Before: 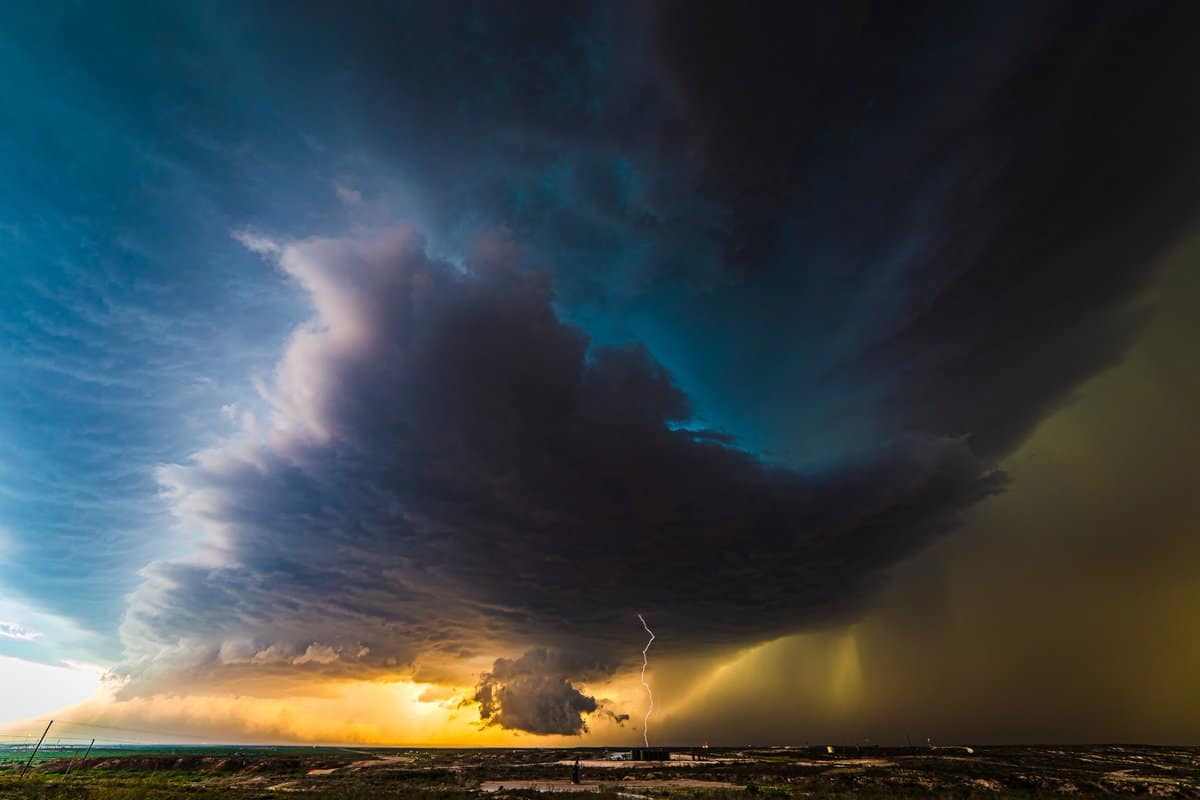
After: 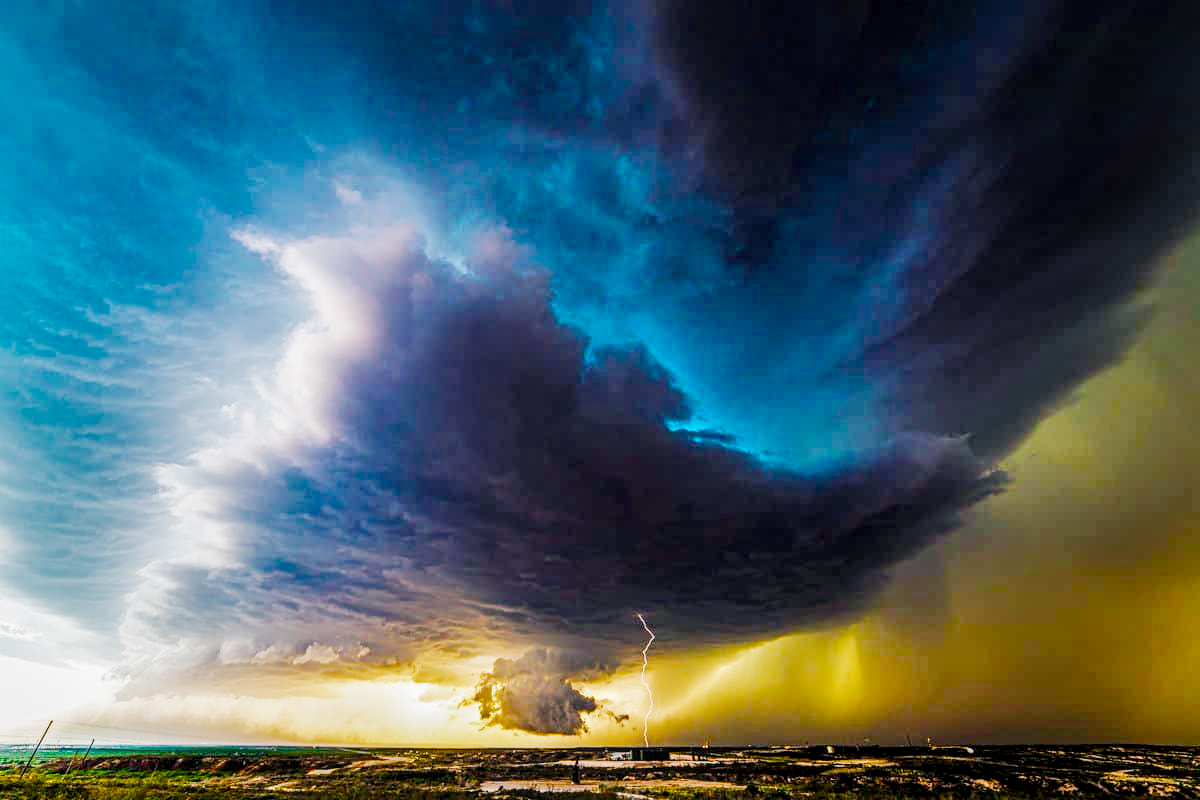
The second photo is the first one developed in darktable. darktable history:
color balance rgb: shadows lift › chroma 4.279%, shadows lift › hue 255°, global offset › luminance 0.273%, perceptual saturation grading › global saturation 20%, perceptual saturation grading › highlights -25.592%, perceptual saturation grading › shadows 49.734%, perceptual brilliance grading › global brilliance 29.184%, perceptual brilliance grading › highlights 12.687%, perceptual brilliance grading › mid-tones 23.759%, global vibrance 0.502%
exposure: black level correction 0.001, exposure 0.499 EV, compensate highlight preservation false
filmic rgb: black relative exposure -6.18 EV, white relative exposure 6.95 EV, hardness 2.27, preserve chrominance no, color science v5 (2021)
shadows and highlights: radius 117.92, shadows 42.29, highlights -62.39, soften with gaussian
local contrast: detail 130%
